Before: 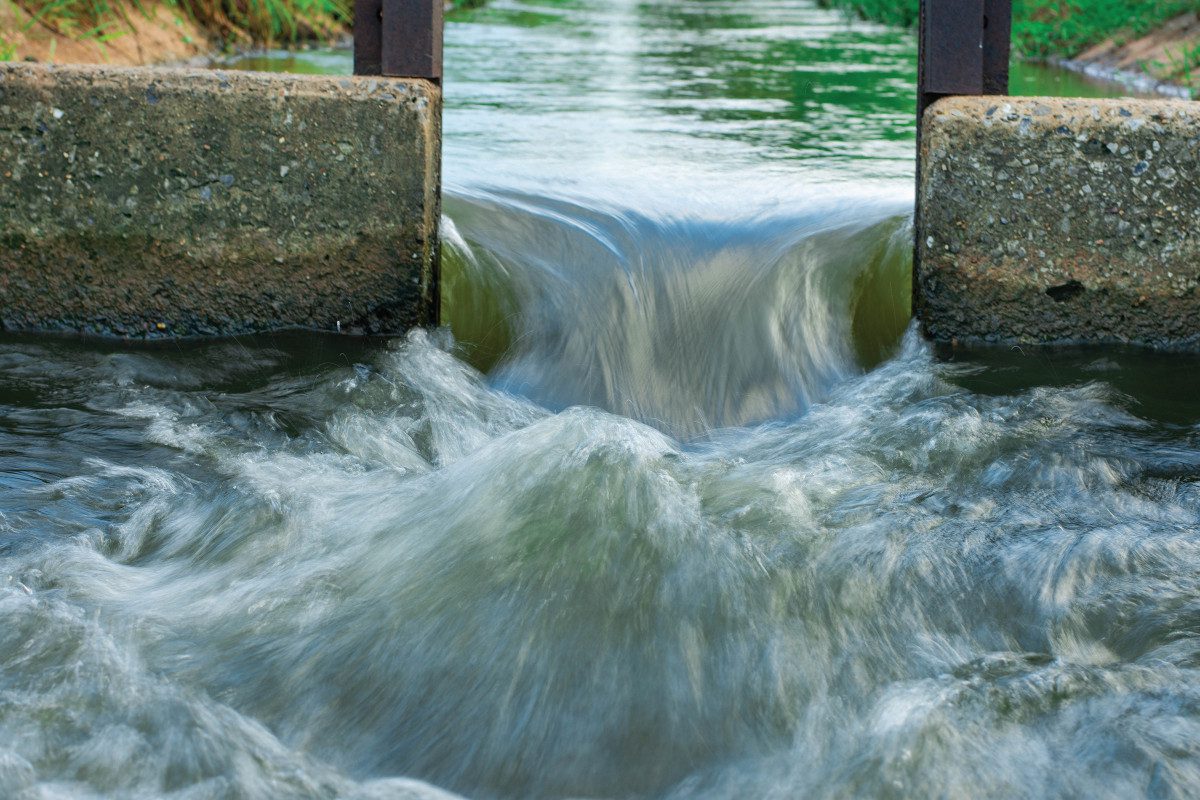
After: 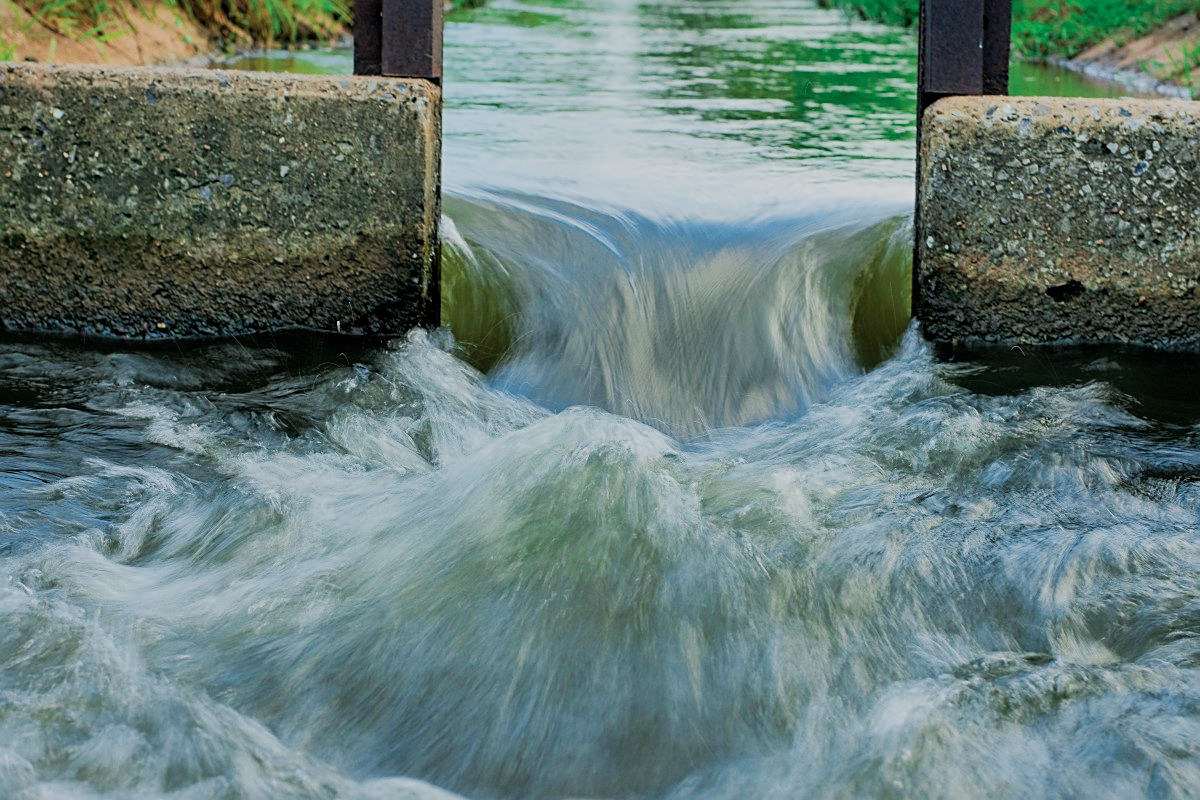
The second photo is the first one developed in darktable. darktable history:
shadows and highlights: shadows 20.93, highlights -35.87, soften with gaussian
exposure: black level correction 0.002, exposure 0.15 EV, compensate exposure bias true, compensate highlight preservation false
sharpen: on, module defaults
velvia: strength 8.91%
filmic rgb: black relative exposure -9.19 EV, white relative exposure 6.83 EV, hardness 3.09, contrast 1.05
